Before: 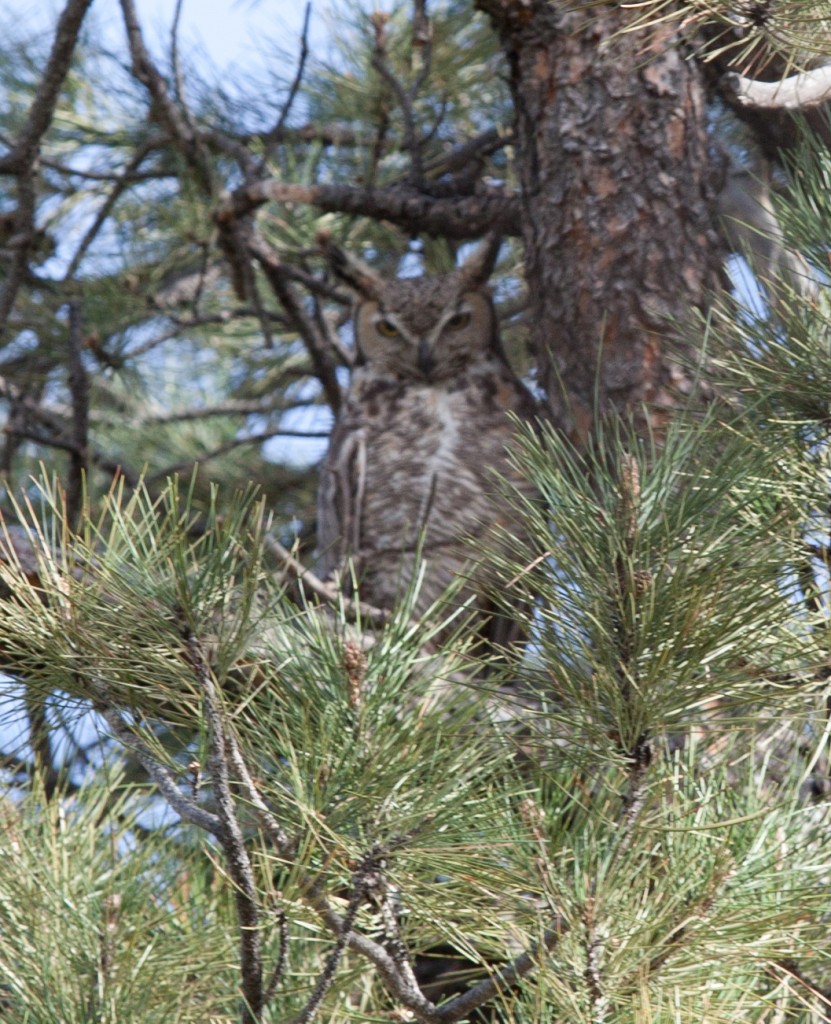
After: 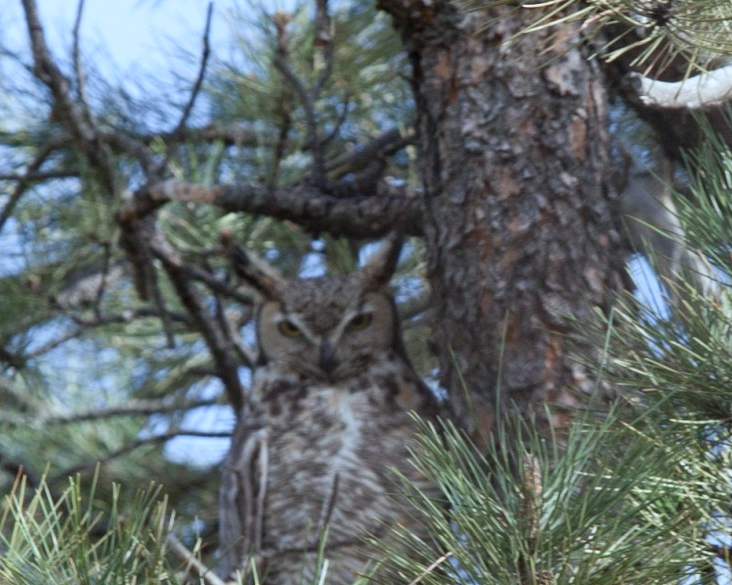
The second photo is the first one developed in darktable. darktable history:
white balance: red 0.925, blue 1.046
crop and rotate: left 11.812%, bottom 42.776%
